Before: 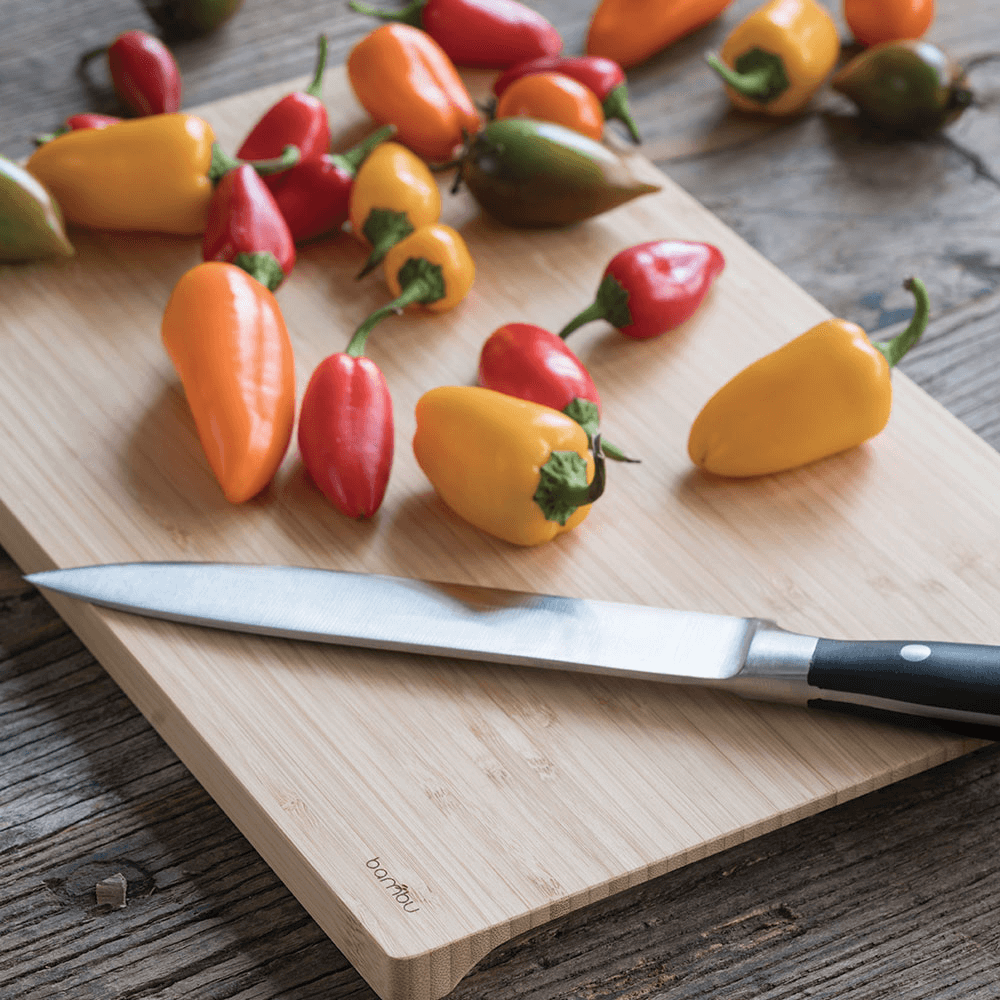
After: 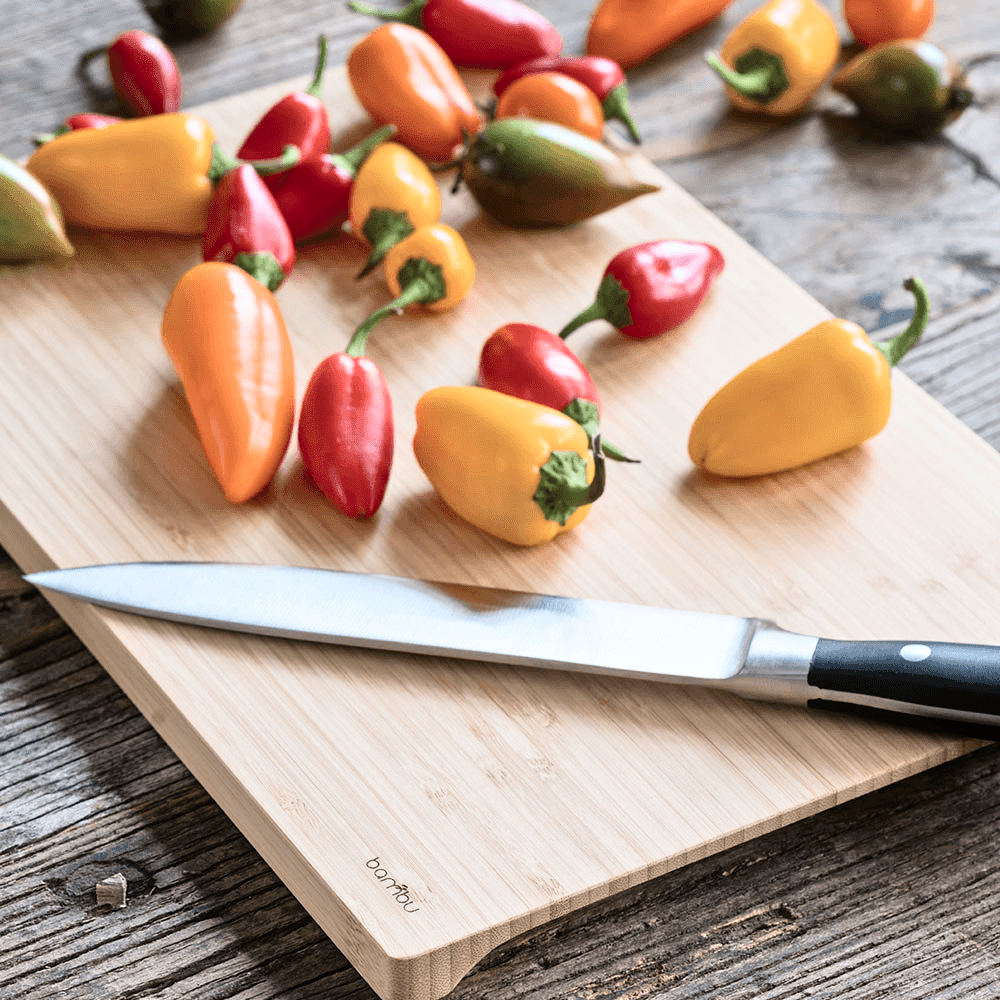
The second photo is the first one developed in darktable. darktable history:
contrast brightness saturation: contrast 0.29
tone equalizer: -7 EV 0.152 EV, -6 EV 0.57 EV, -5 EV 1.15 EV, -4 EV 1.33 EV, -3 EV 1.14 EV, -2 EV 0.6 EV, -1 EV 0.165 EV, luminance estimator HSV value / RGB max
